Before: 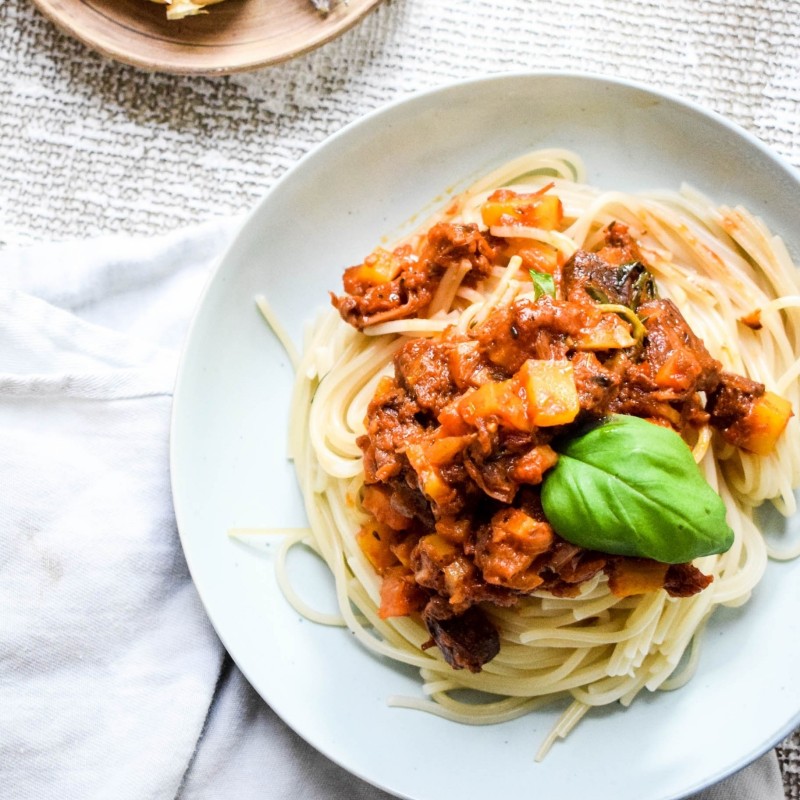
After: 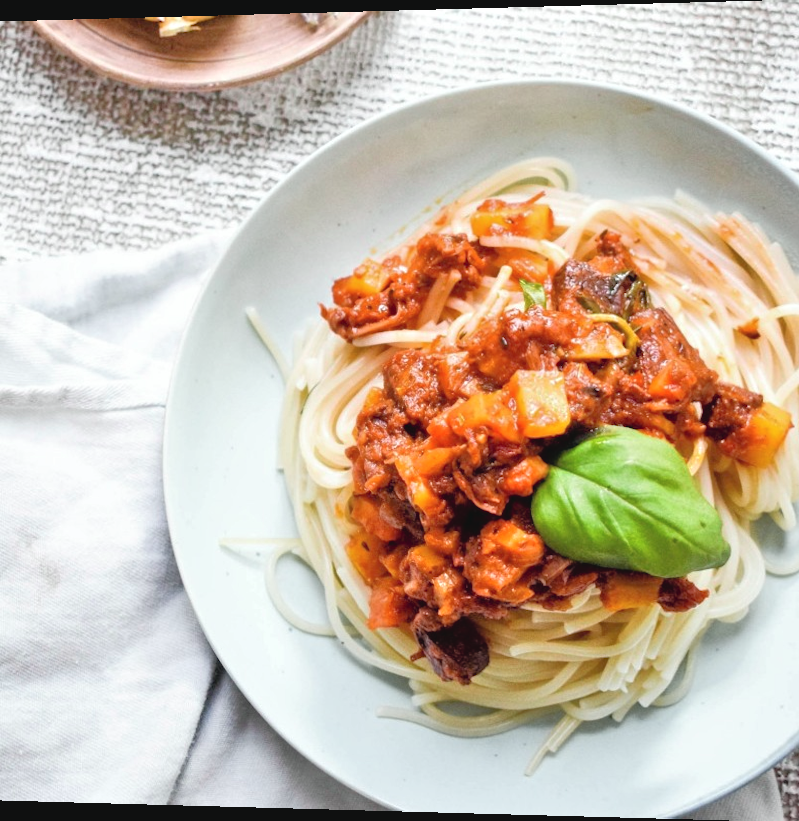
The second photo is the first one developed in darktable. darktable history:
tone equalizer: -7 EV 0.15 EV, -6 EV 0.6 EV, -5 EV 1.15 EV, -4 EV 1.33 EV, -3 EV 1.15 EV, -2 EV 0.6 EV, -1 EV 0.15 EV, mask exposure compensation -0.5 EV
tone curve: curves: ch0 [(0, 0.046) (0.04, 0.074) (0.883, 0.858) (1, 1)]; ch1 [(0, 0) (0.146, 0.159) (0.338, 0.365) (0.417, 0.455) (0.489, 0.486) (0.504, 0.502) (0.529, 0.537) (0.563, 0.567) (1, 1)]; ch2 [(0, 0) (0.307, 0.298) (0.388, 0.375) (0.443, 0.456) (0.485, 0.492) (0.544, 0.525) (1, 1)], color space Lab, independent channels, preserve colors none
rotate and perspective: lens shift (horizontal) -0.055, automatic cropping off
